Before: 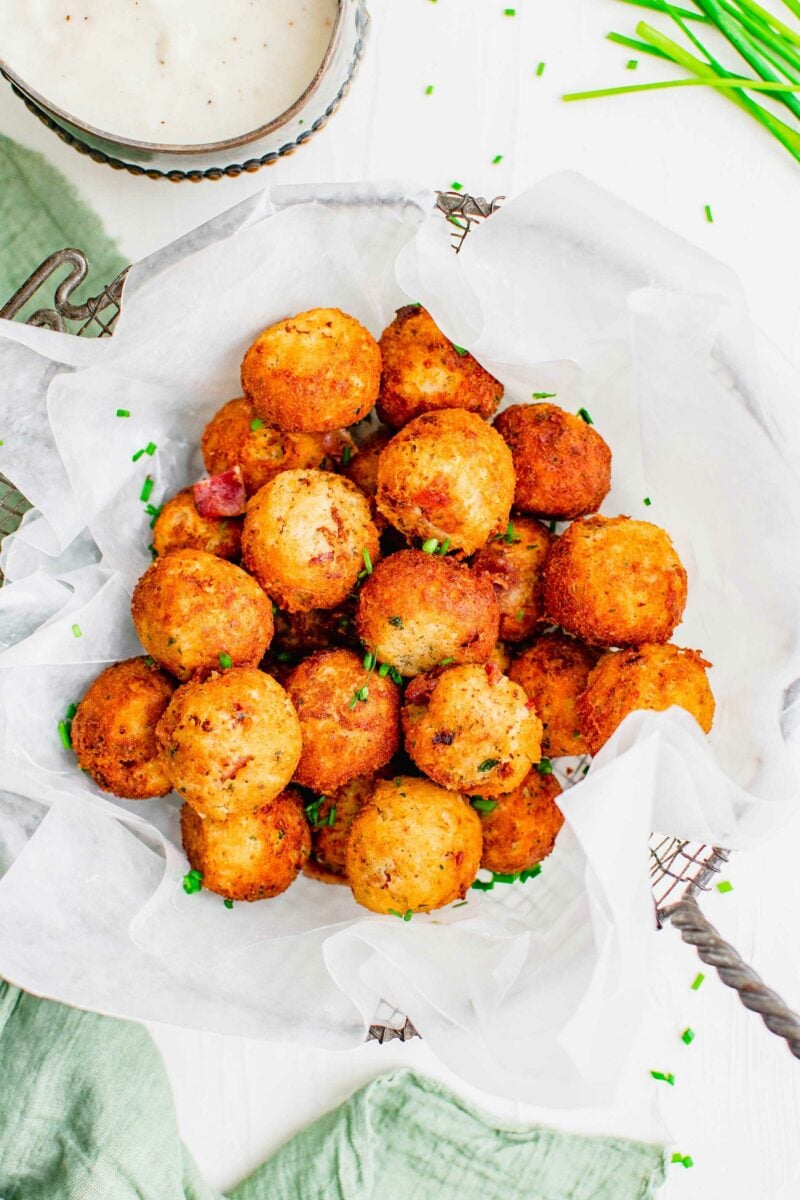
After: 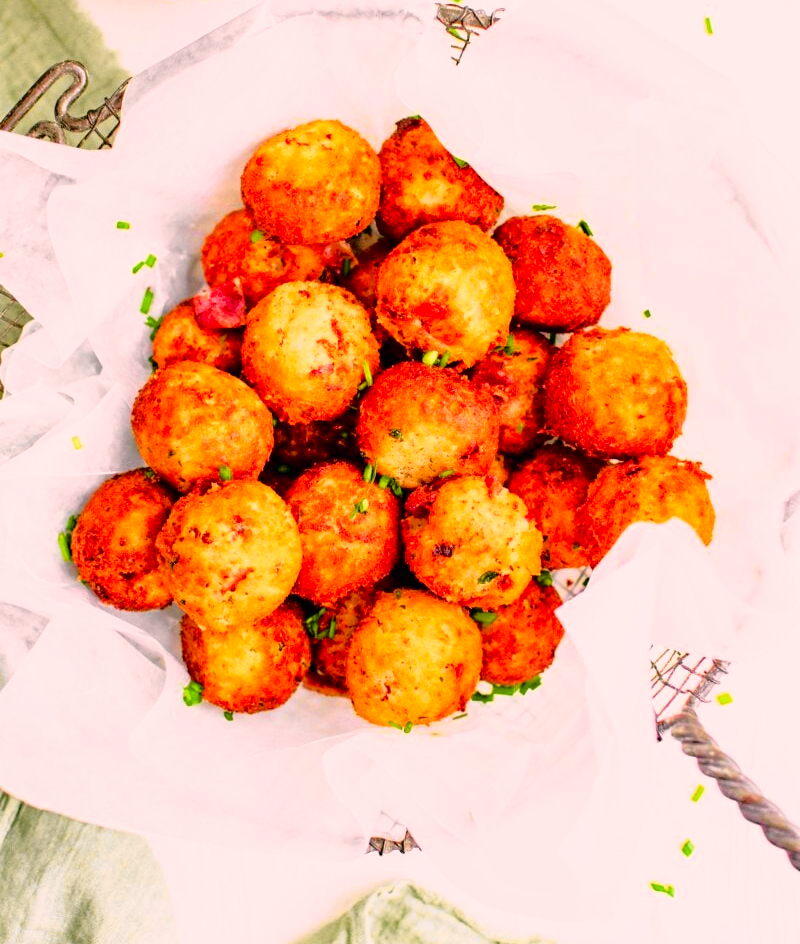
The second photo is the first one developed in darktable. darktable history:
levels: levels [0, 0.498, 1]
crop and rotate: top 15.736%, bottom 5.542%
tone curve: curves: ch0 [(0, 0) (0.062, 0.023) (0.168, 0.142) (0.359, 0.44) (0.469, 0.544) (0.634, 0.722) (0.839, 0.909) (0.998, 0.978)]; ch1 [(0, 0) (0.437, 0.453) (0.472, 0.47) (0.502, 0.504) (0.527, 0.546) (0.568, 0.619) (0.608, 0.665) (0.669, 0.748) (0.859, 0.899) (1, 1)]; ch2 [(0, 0) (0.33, 0.301) (0.421, 0.443) (0.473, 0.498) (0.509, 0.5) (0.535, 0.564) (0.575, 0.625) (0.608, 0.676) (1, 1)], color space Lab, independent channels, preserve colors none
color correction: highlights a* 12.8, highlights b* 5.6
